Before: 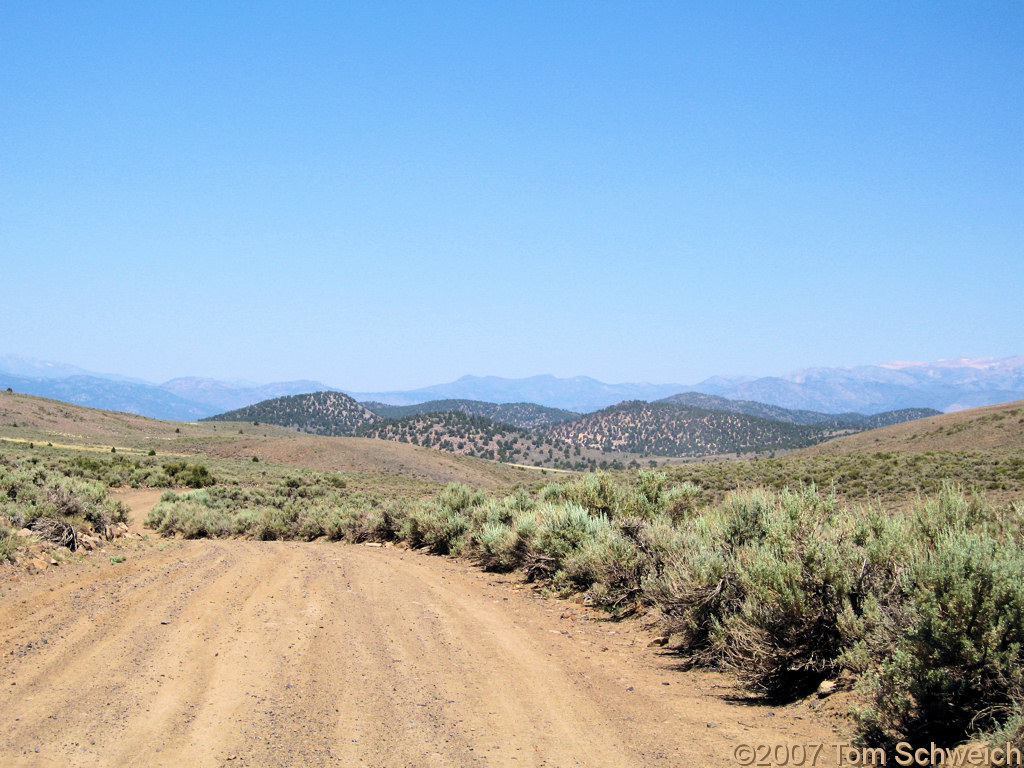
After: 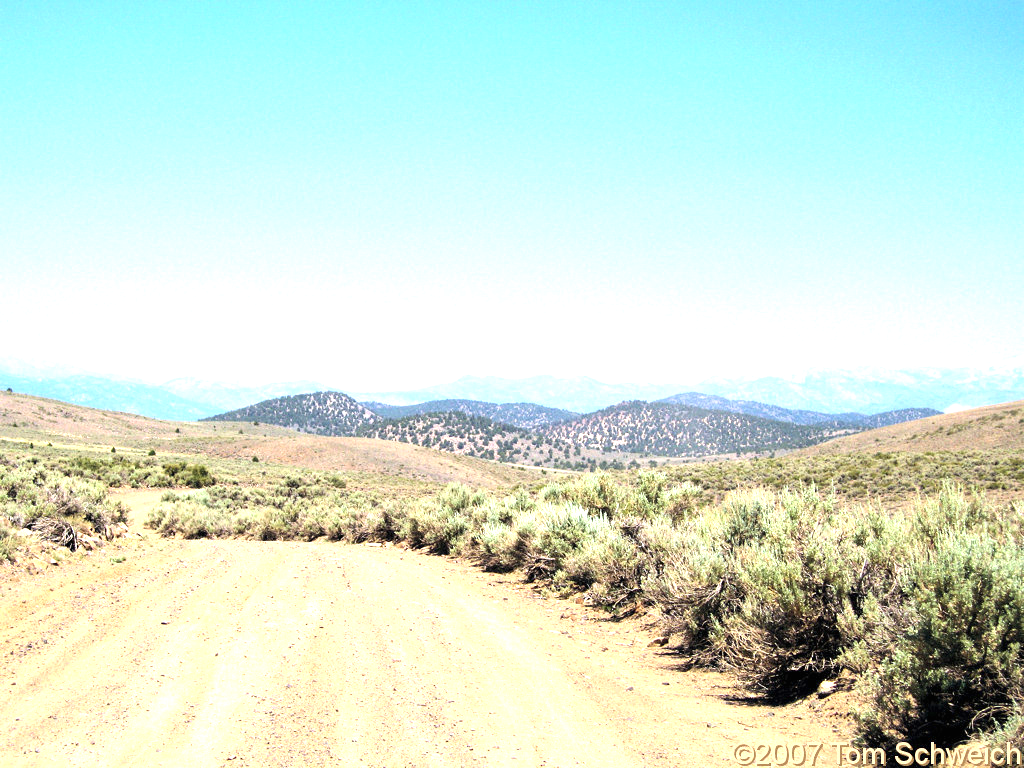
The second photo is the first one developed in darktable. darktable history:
exposure: black level correction 0, exposure 1.169 EV, compensate highlight preservation false
